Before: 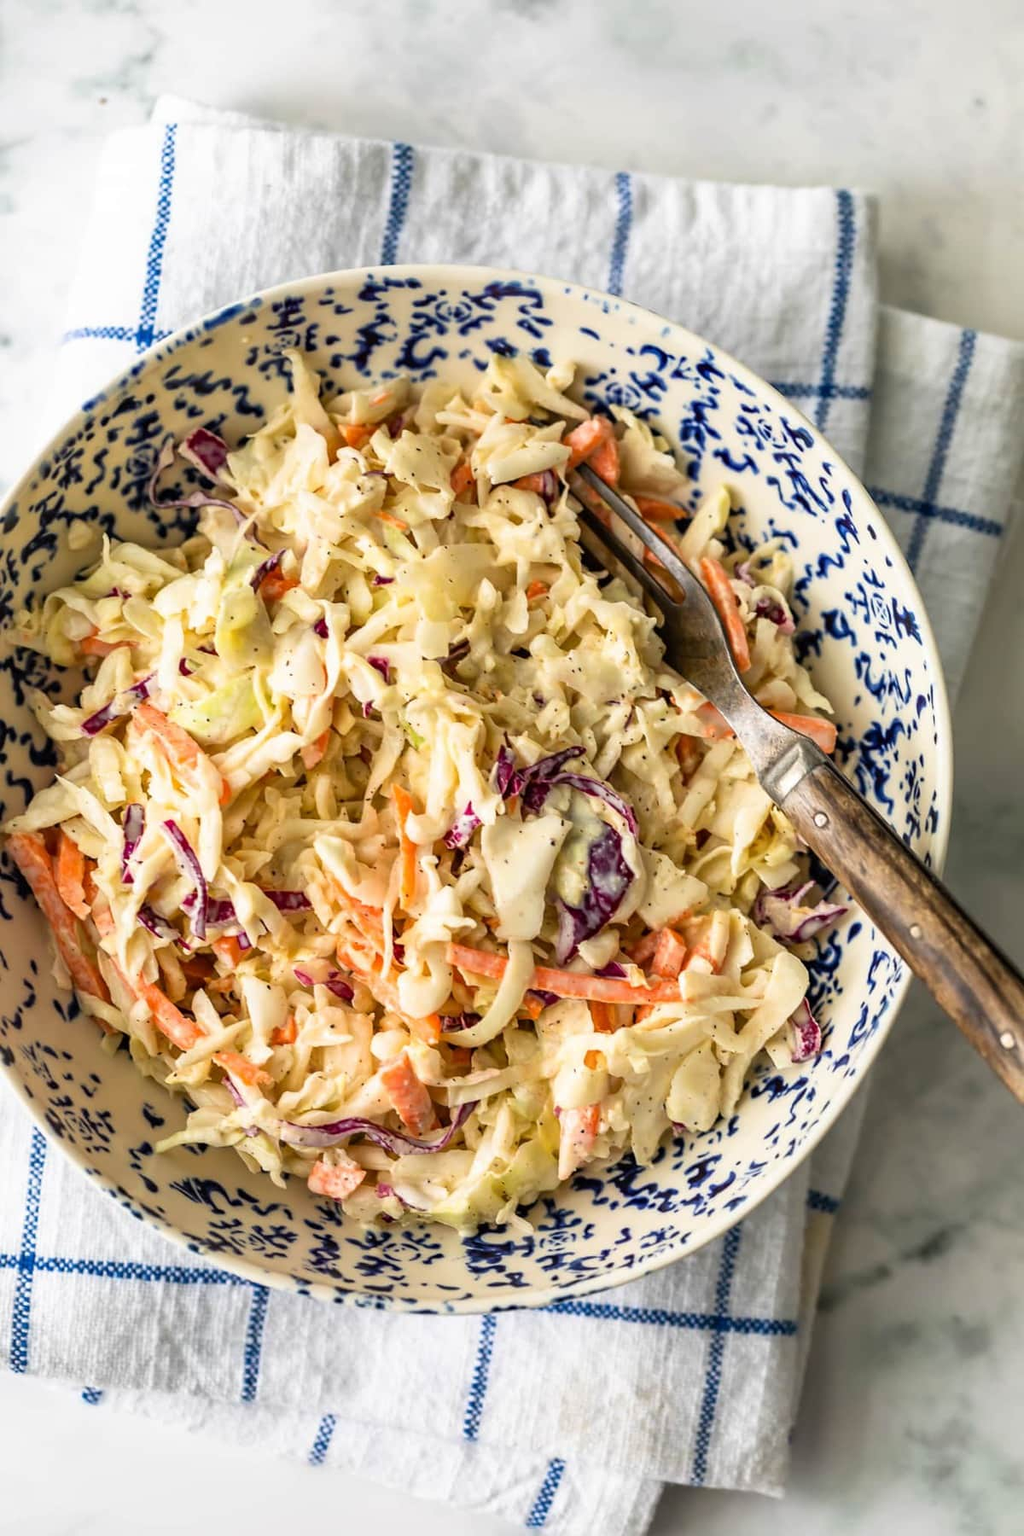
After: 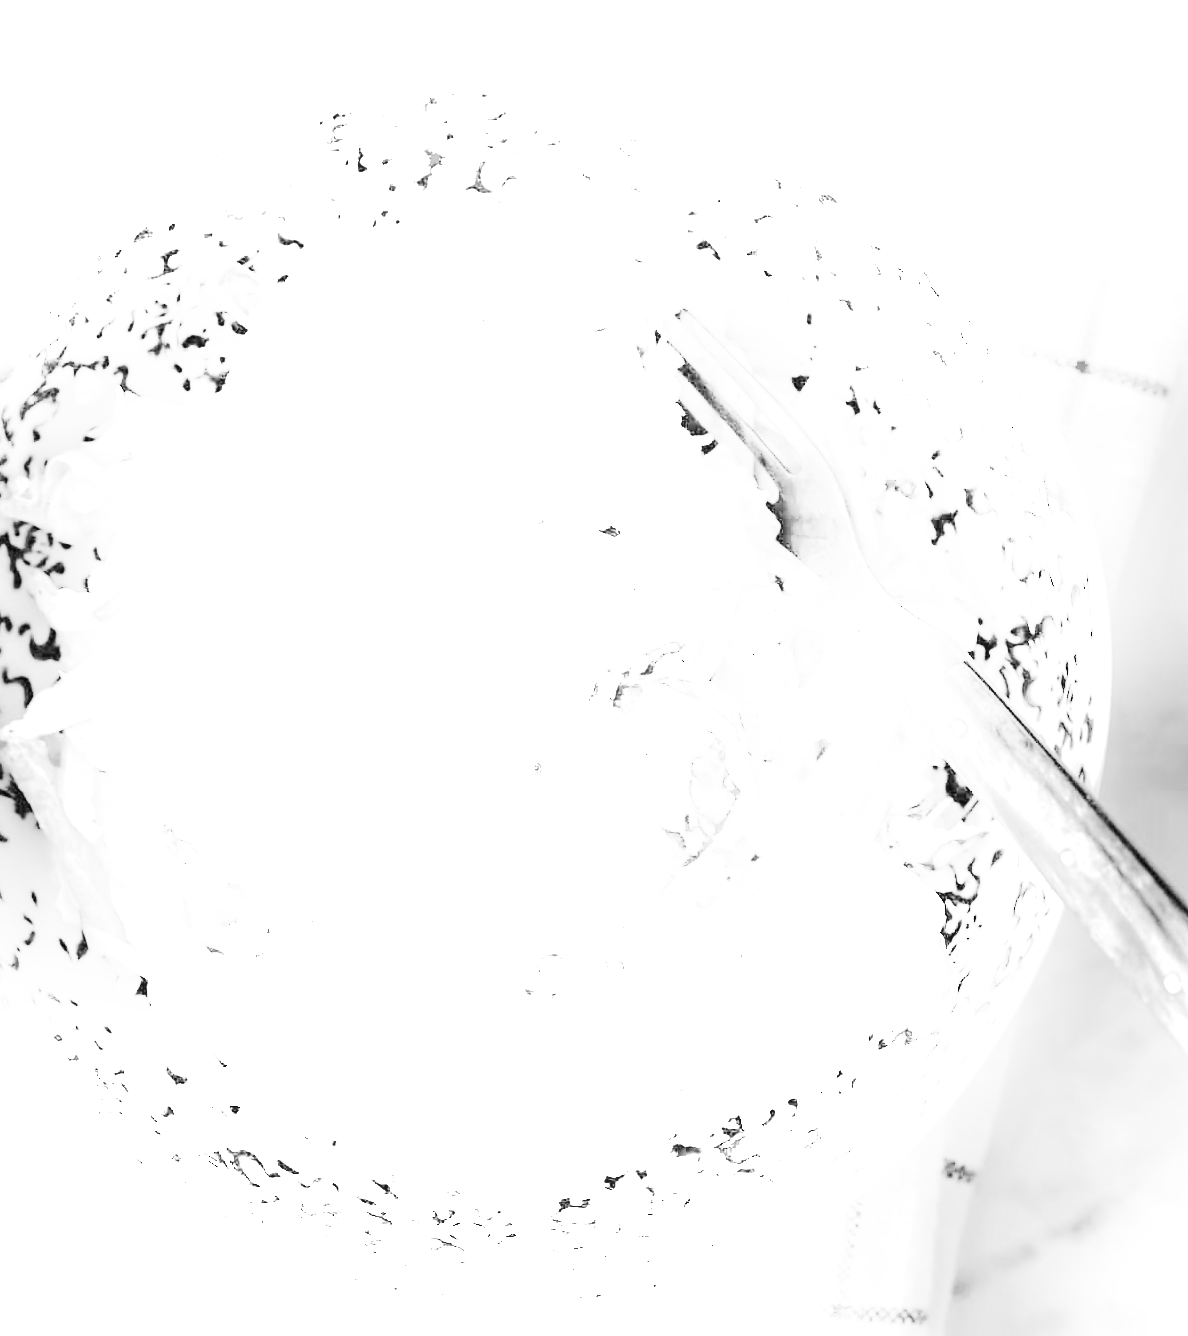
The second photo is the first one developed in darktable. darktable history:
exposure: black level correction 0, exposure 1.55 EV, compensate exposure bias true, compensate highlight preservation false
rotate and perspective: rotation 0.174°, lens shift (vertical) 0.013, lens shift (horizontal) 0.019, shear 0.001, automatic cropping original format, crop left 0.007, crop right 0.991, crop top 0.016, crop bottom 0.997
crop and rotate: top 12.5%, bottom 12.5%
contrast brightness saturation: saturation -1
shadows and highlights: shadows -90, highlights 90, soften with gaussian
